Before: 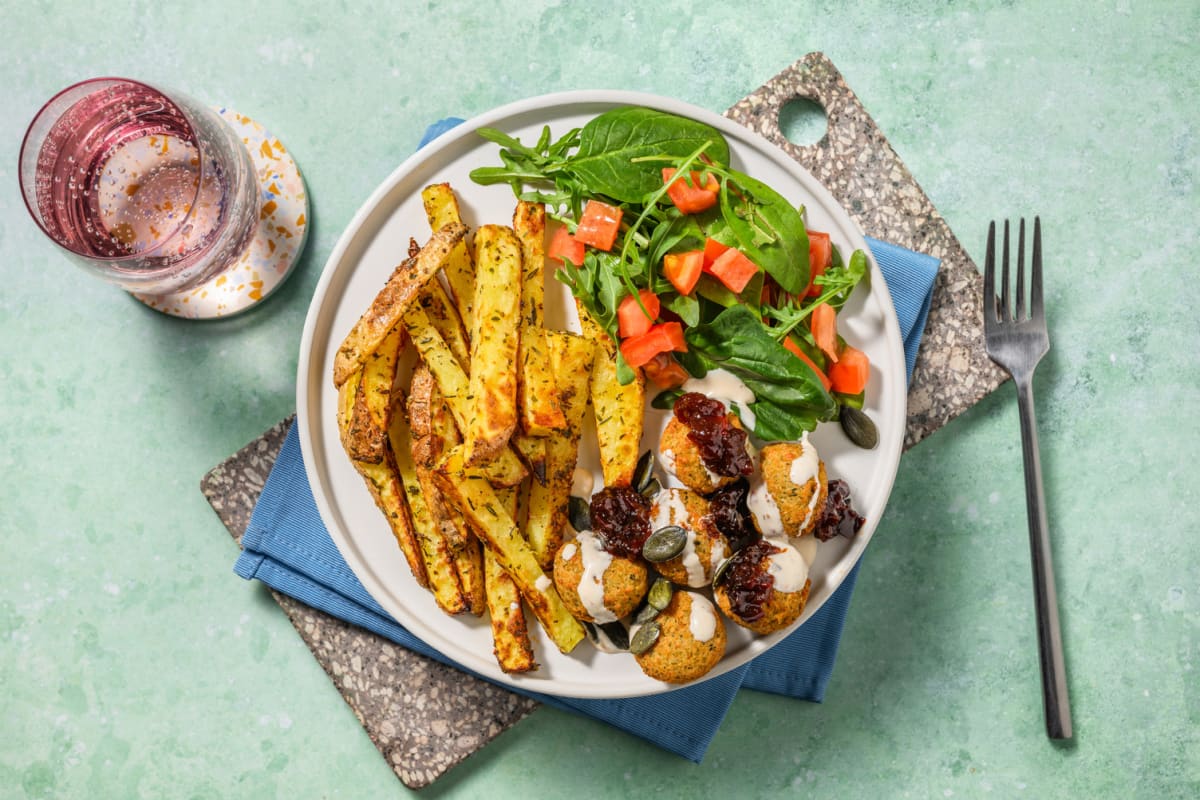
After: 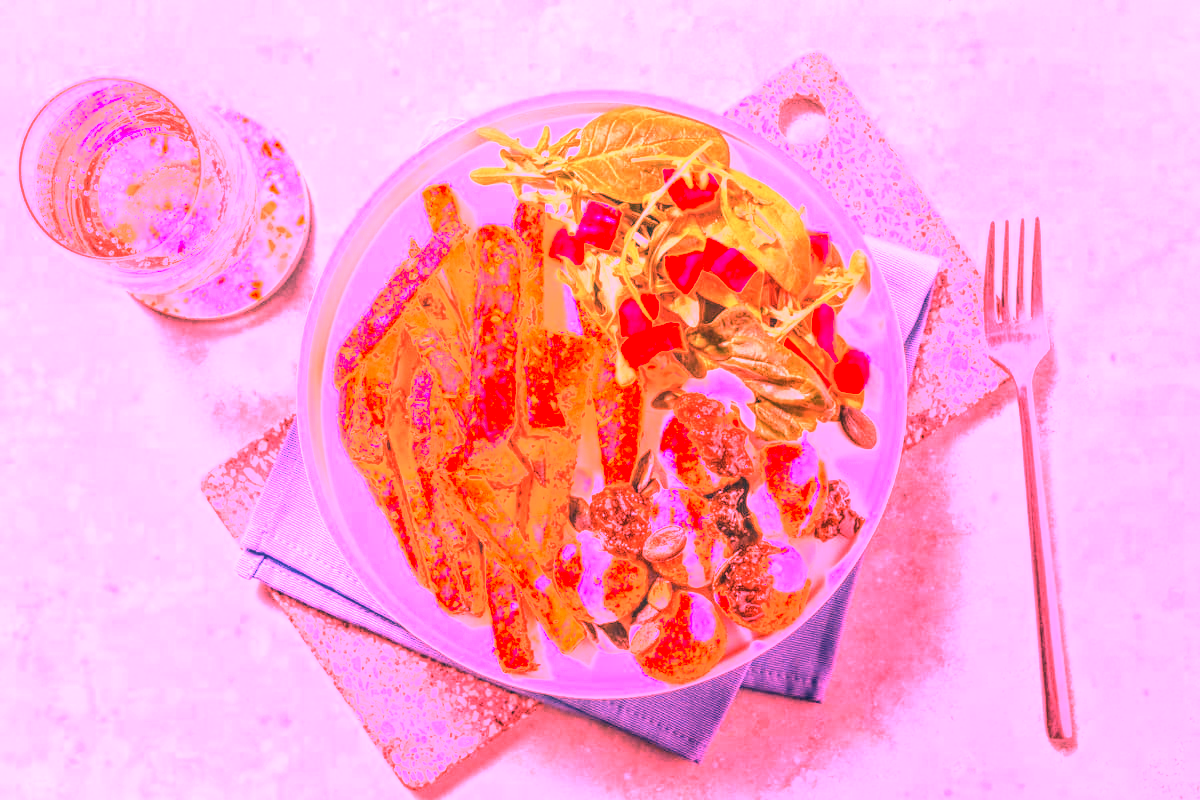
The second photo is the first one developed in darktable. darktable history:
color balance: contrast -0.5%
local contrast: on, module defaults
white balance: red 4.26, blue 1.802
